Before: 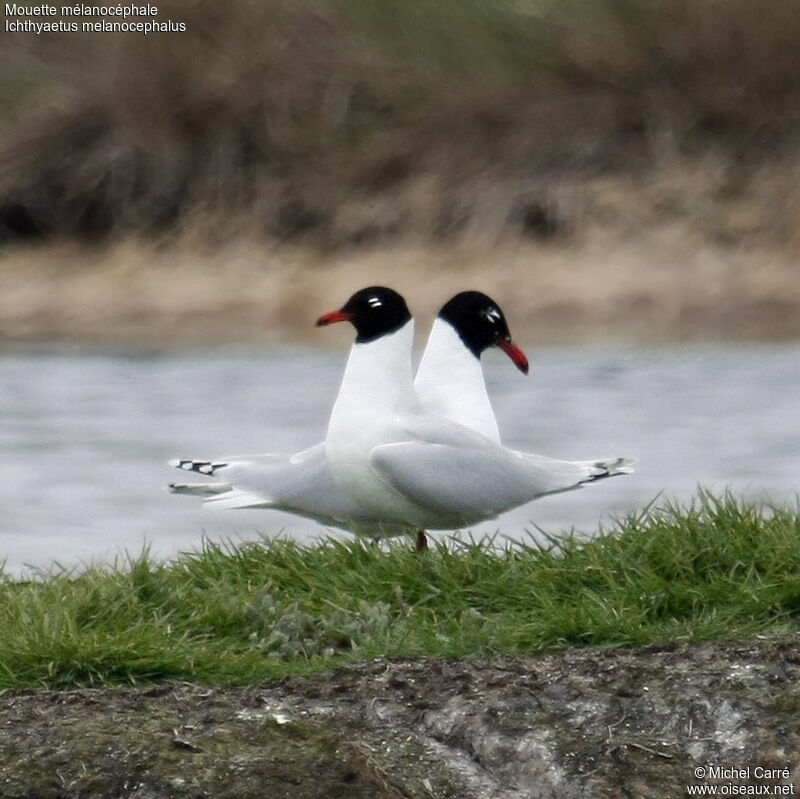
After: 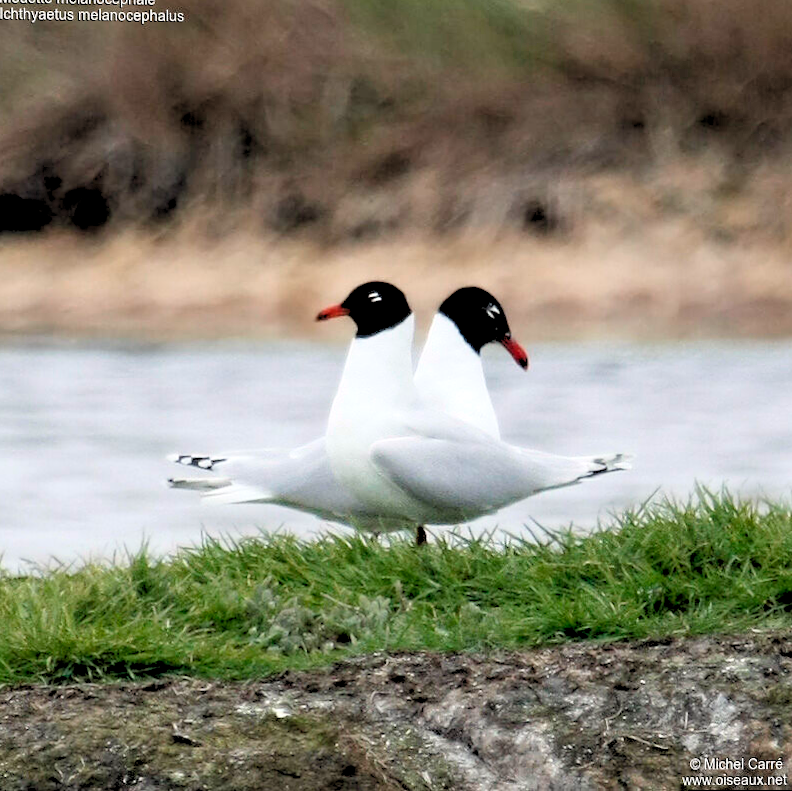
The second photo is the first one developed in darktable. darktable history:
levels: levels [0.018, 0.493, 1]
rgb levels: levels [[0.013, 0.434, 0.89], [0, 0.5, 1], [0, 0.5, 1]]
base curve: curves: ch0 [(0, 0) (0.666, 0.806) (1, 1)]
rotate and perspective: rotation 0.174°, lens shift (vertical) 0.013, lens shift (horizontal) 0.019, shear 0.001, automatic cropping original format, crop left 0.007, crop right 0.991, crop top 0.016, crop bottom 0.997
